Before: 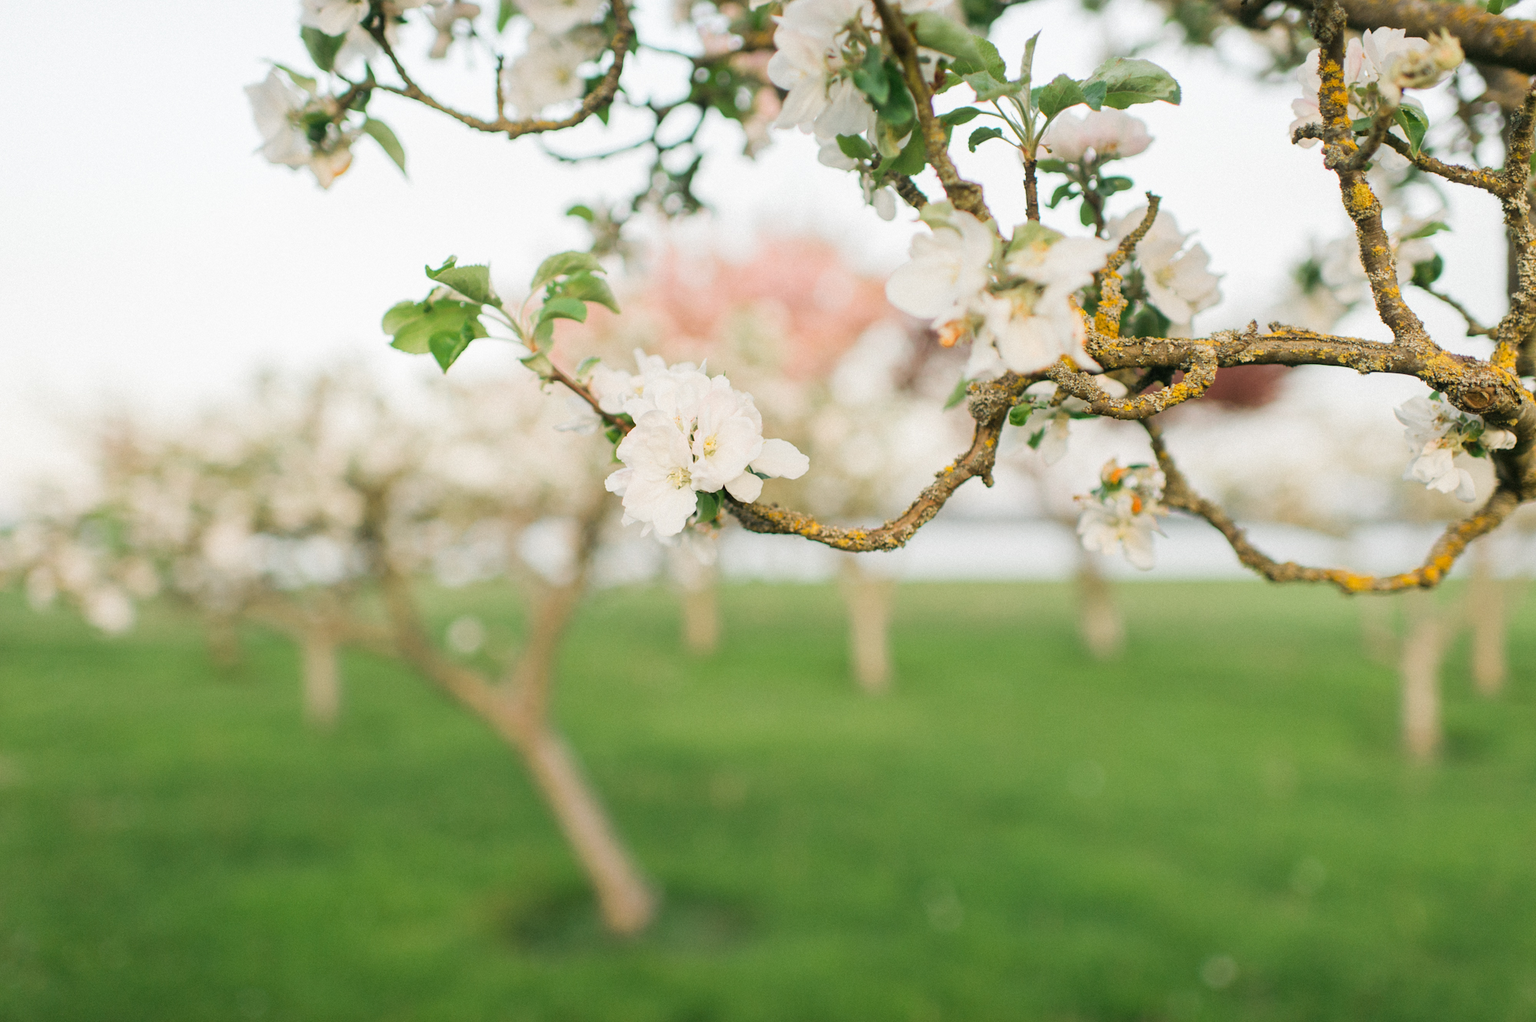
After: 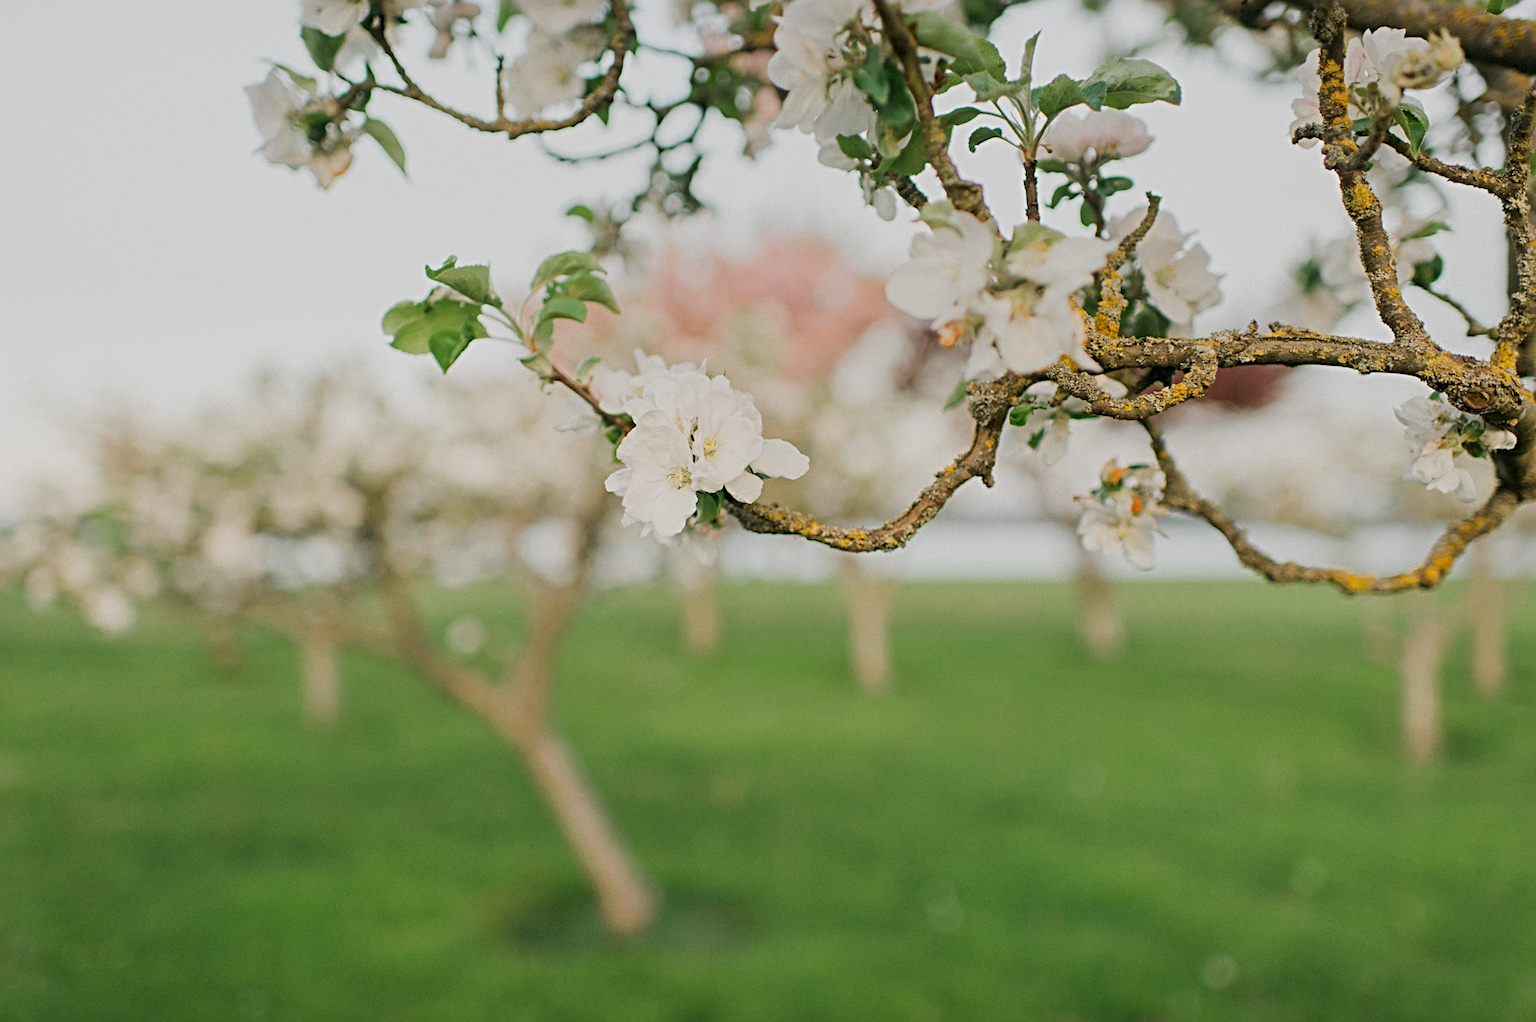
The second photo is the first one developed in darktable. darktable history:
graduated density: rotation 5.63°, offset 76.9
sharpen: radius 4.883
